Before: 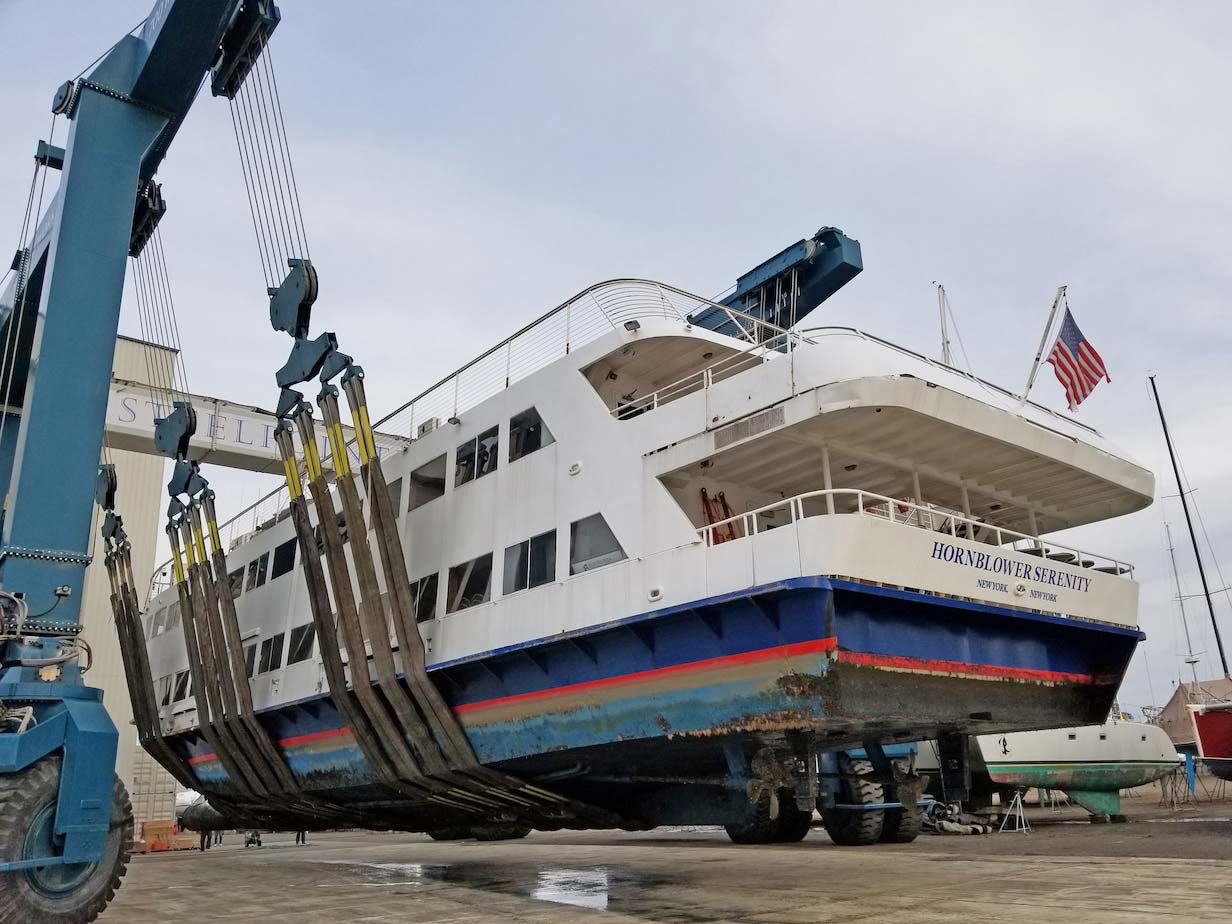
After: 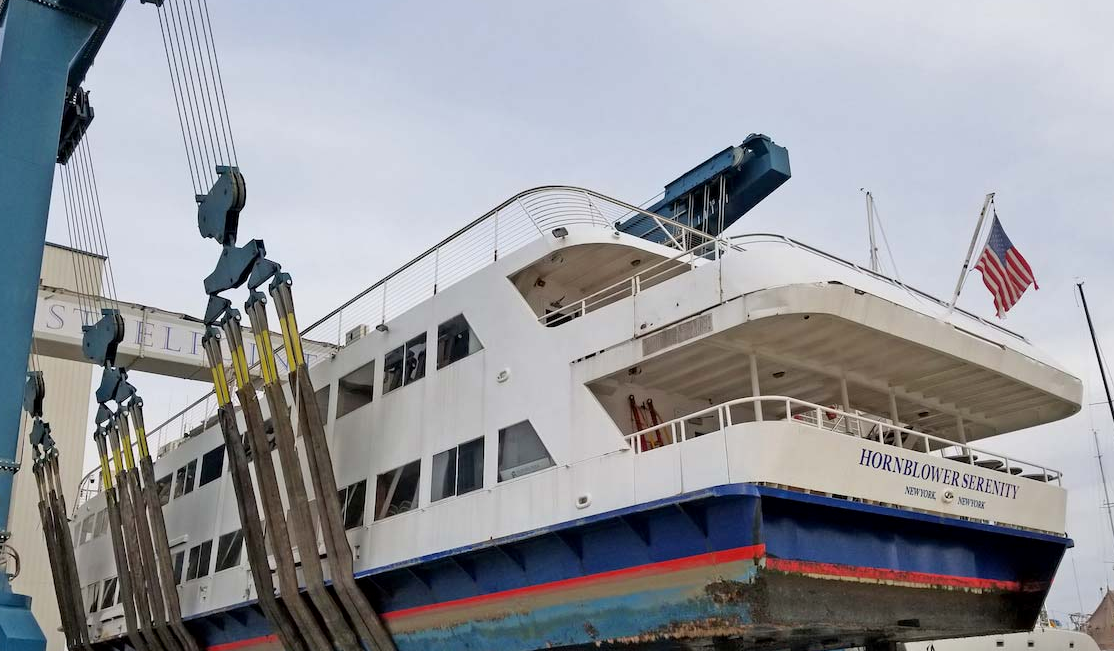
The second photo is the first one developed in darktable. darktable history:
crop: left 5.918%, top 10.147%, right 3.637%, bottom 19.323%
exposure: black level correction 0.002, compensate exposure bias true, compensate highlight preservation false
